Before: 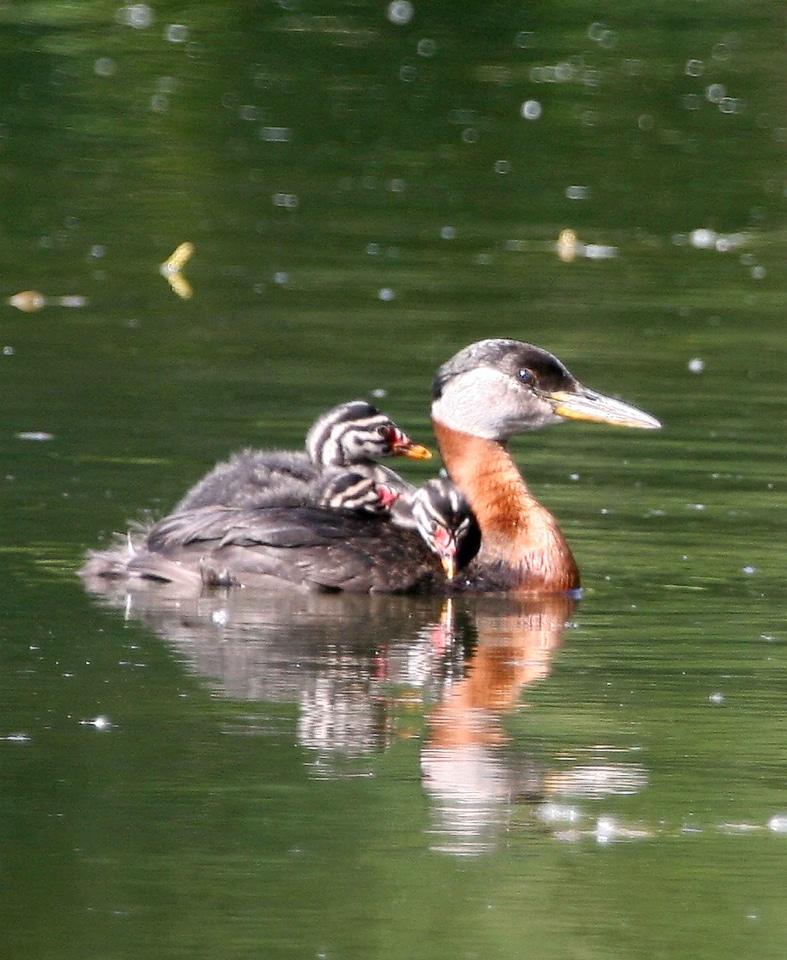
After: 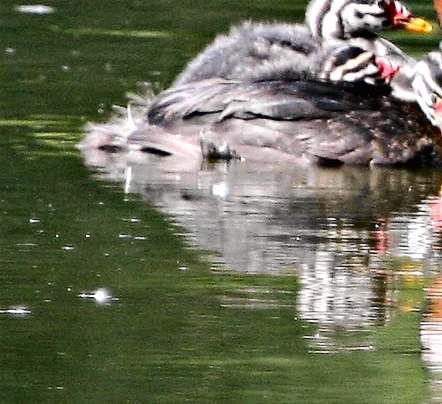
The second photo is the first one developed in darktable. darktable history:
contrast equalizer: octaves 7, y [[0.6 ×6], [0.55 ×6], [0 ×6], [0 ×6], [0 ×6]]
tone curve: curves: ch0 [(0, 0.01) (0.097, 0.07) (0.204, 0.173) (0.447, 0.517) (0.539, 0.624) (0.733, 0.791) (0.879, 0.898) (1, 0.98)]; ch1 [(0, 0) (0.393, 0.415) (0.447, 0.448) (0.485, 0.494) (0.523, 0.509) (0.545, 0.541) (0.574, 0.561) (0.648, 0.674) (1, 1)]; ch2 [(0, 0) (0.369, 0.388) (0.449, 0.431) (0.499, 0.5) (0.521, 0.51) (0.53, 0.54) (0.564, 0.569) (0.674, 0.735) (1, 1)], color space Lab, independent channels, preserve colors none
crop: top 44.557%, right 43.733%, bottom 13.302%
